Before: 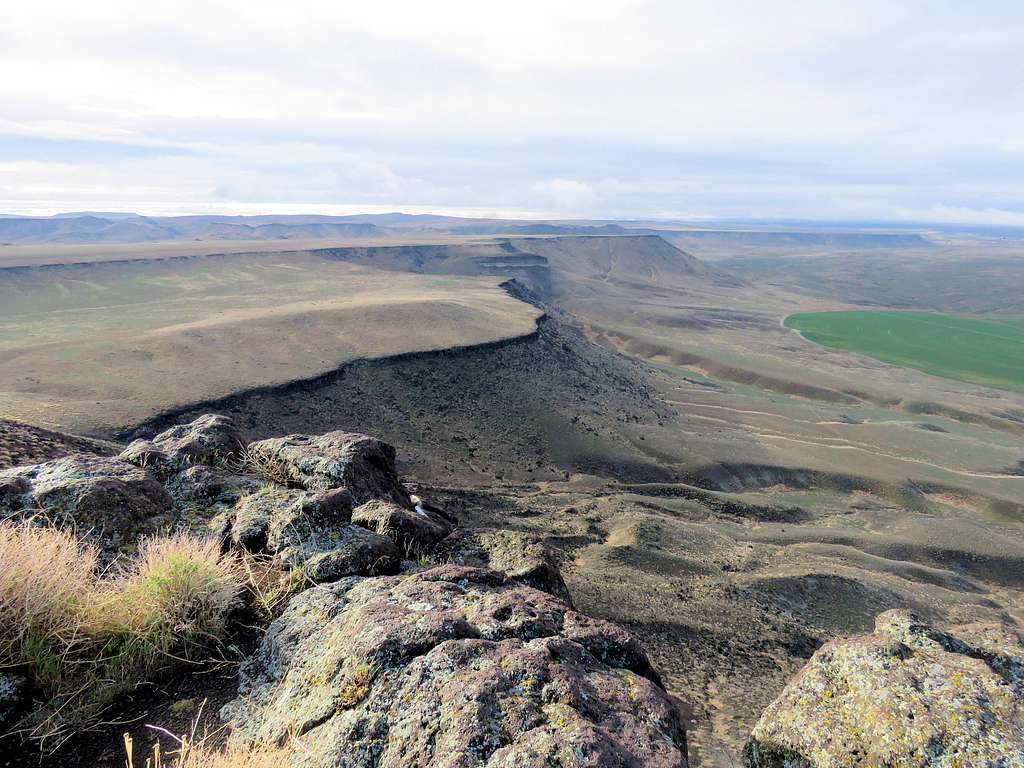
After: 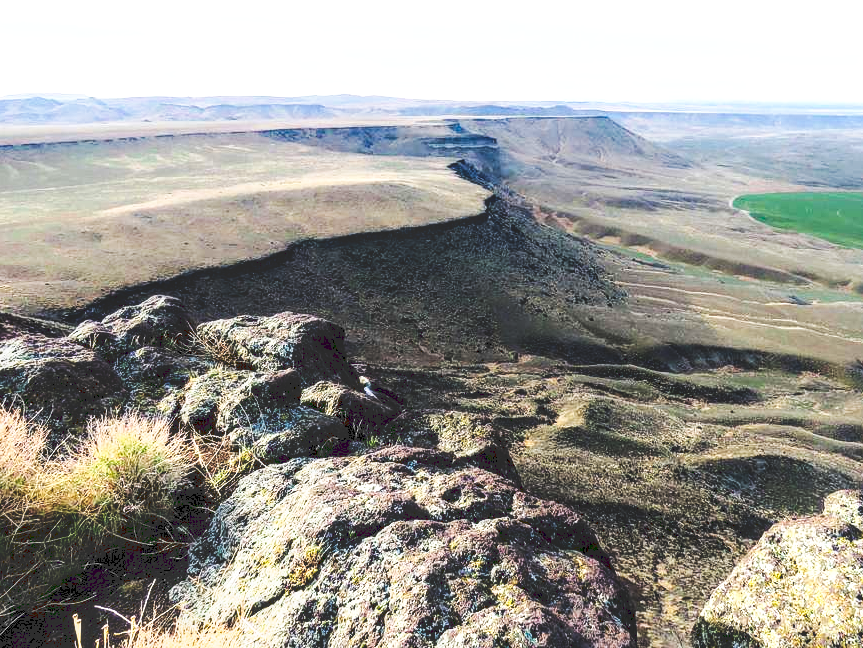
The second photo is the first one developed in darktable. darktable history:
crop and rotate: left 5.021%, top 15.518%, right 10.637%
exposure: exposure 0.129 EV, compensate highlight preservation false
tone curve: curves: ch0 [(0, 0) (0.003, 0.156) (0.011, 0.156) (0.025, 0.161) (0.044, 0.161) (0.069, 0.161) (0.1, 0.166) (0.136, 0.168) (0.177, 0.179) (0.224, 0.202) (0.277, 0.241) (0.335, 0.296) (0.399, 0.378) (0.468, 0.484) (0.543, 0.604) (0.623, 0.728) (0.709, 0.822) (0.801, 0.918) (0.898, 0.98) (1, 1)], preserve colors none
tone equalizer: -8 EV -0.001 EV, -7 EV 0.001 EV, -6 EV -0.005 EV, -5 EV -0.015 EV, -4 EV -0.077 EV, -3 EV -0.209 EV, -2 EV -0.274 EV, -1 EV 0.083 EV, +0 EV 0.285 EV
local contrast: on, module defaults
